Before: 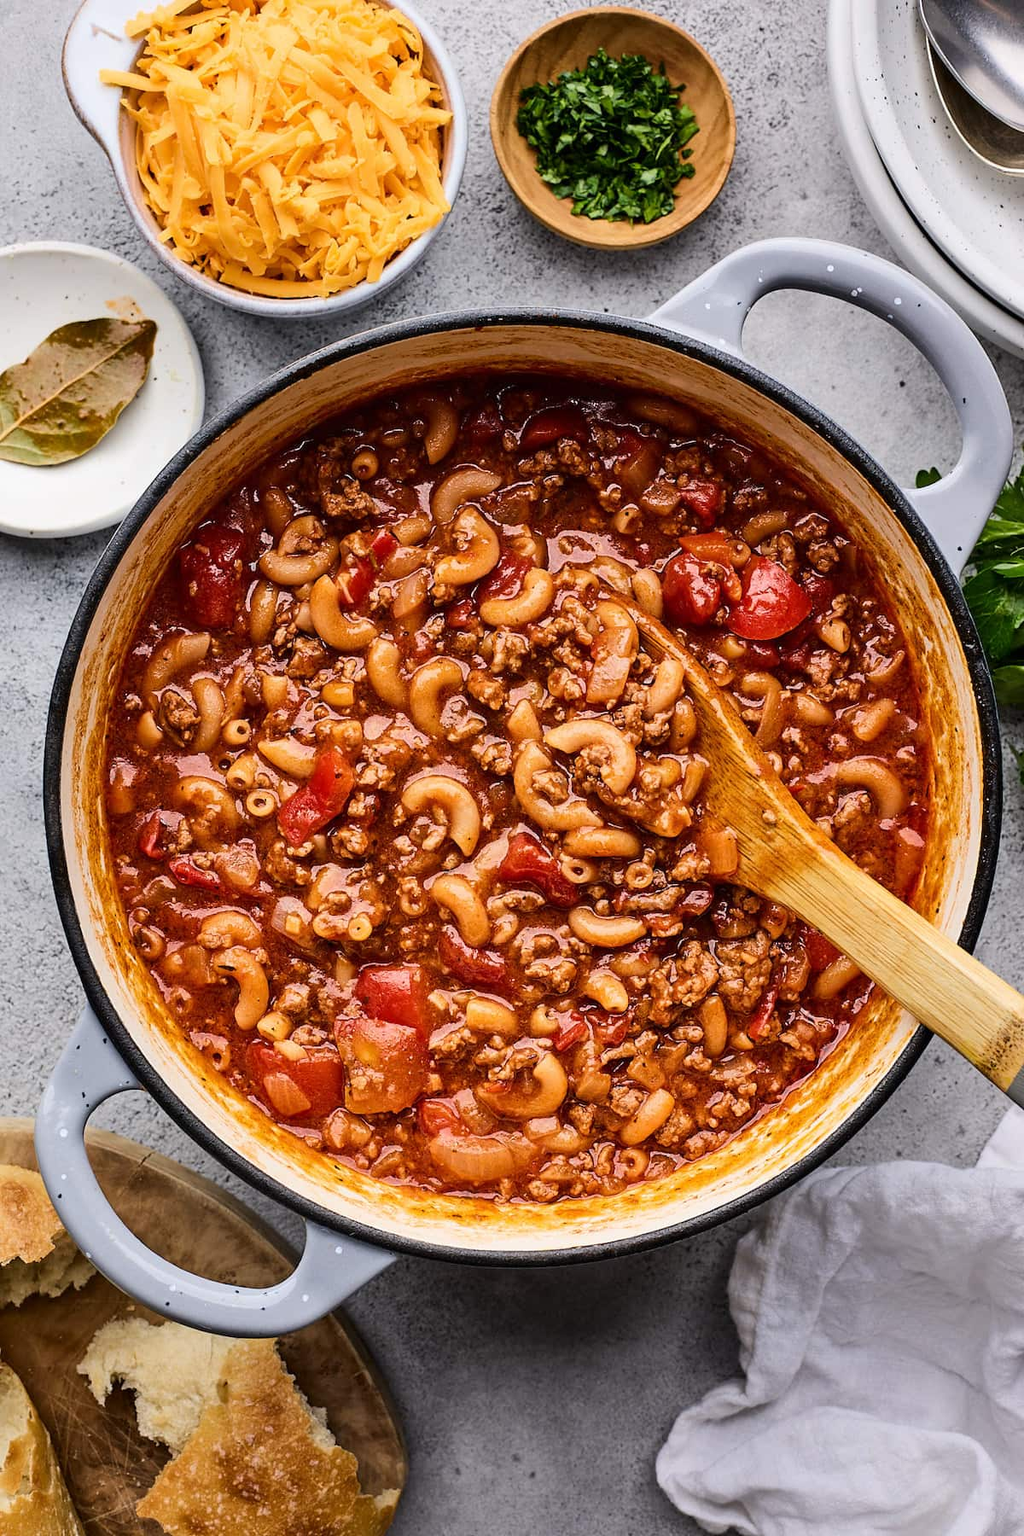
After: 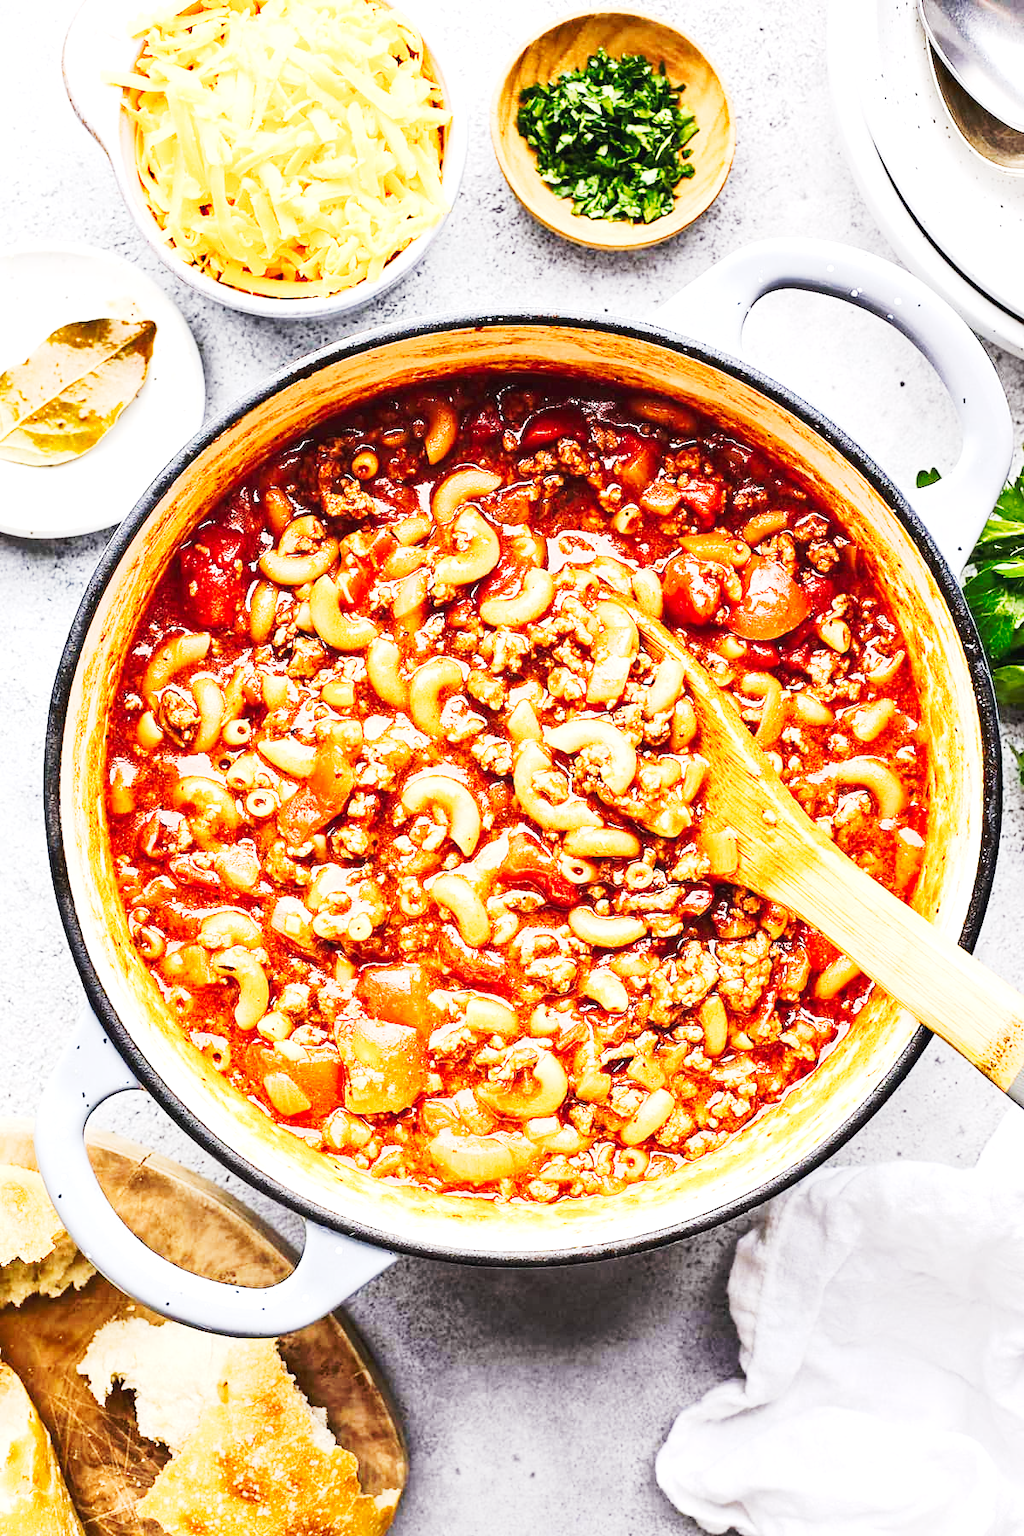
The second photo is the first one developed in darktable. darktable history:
tone curve: curves: ch0 [(0, 0) (0.003, 0.004) (0.011, 0.015) (0.025, 0.034) (0.044, 0.061) (0.069, 0.095) (0.1, 0.137) (0.136, 0.186) (0.177, 0.243) (0.224, 0.307) (0.277, 0.416) (0.335, 0.533) (0.399, 0.641) (0.468, 0.748) (0.543, 0.829) (0.623, 0.886) (0.709, 0.924) (0.801, 0.951) (0.898, 0.975) (1, 1)], preserve colors none
exposure: black level correction -0.001, exposure 0.902 EV, compensate highlight preservation false
